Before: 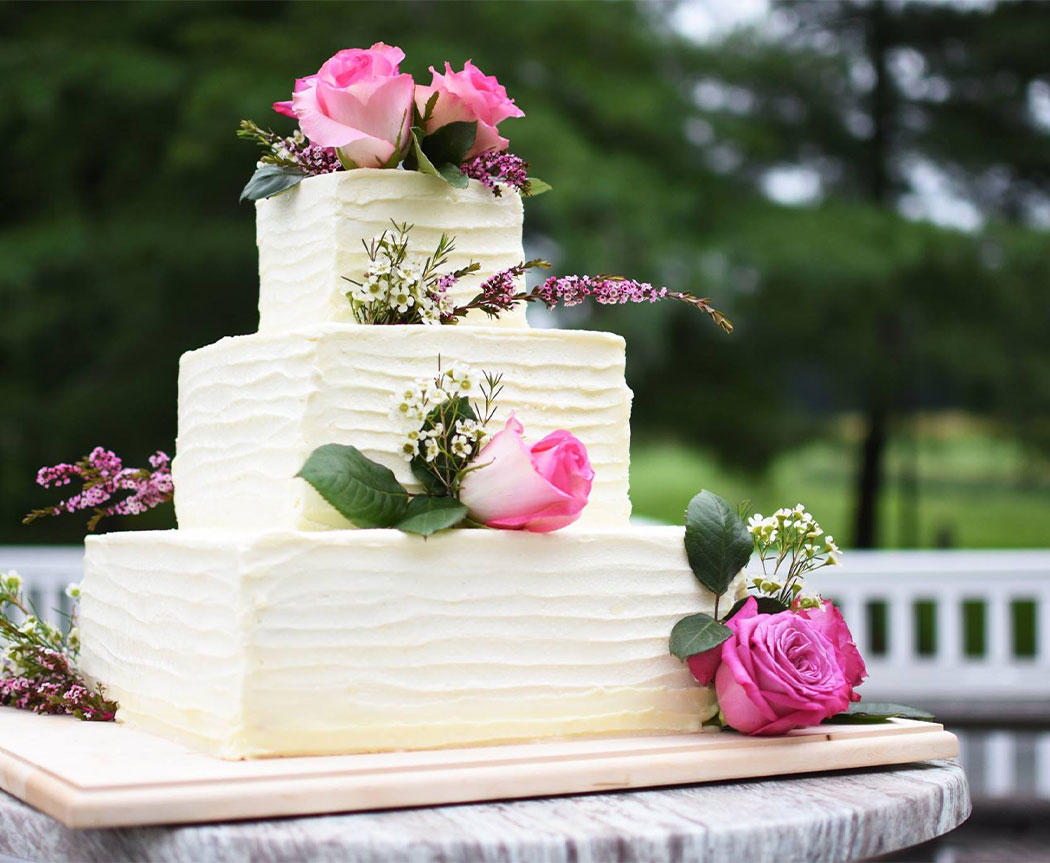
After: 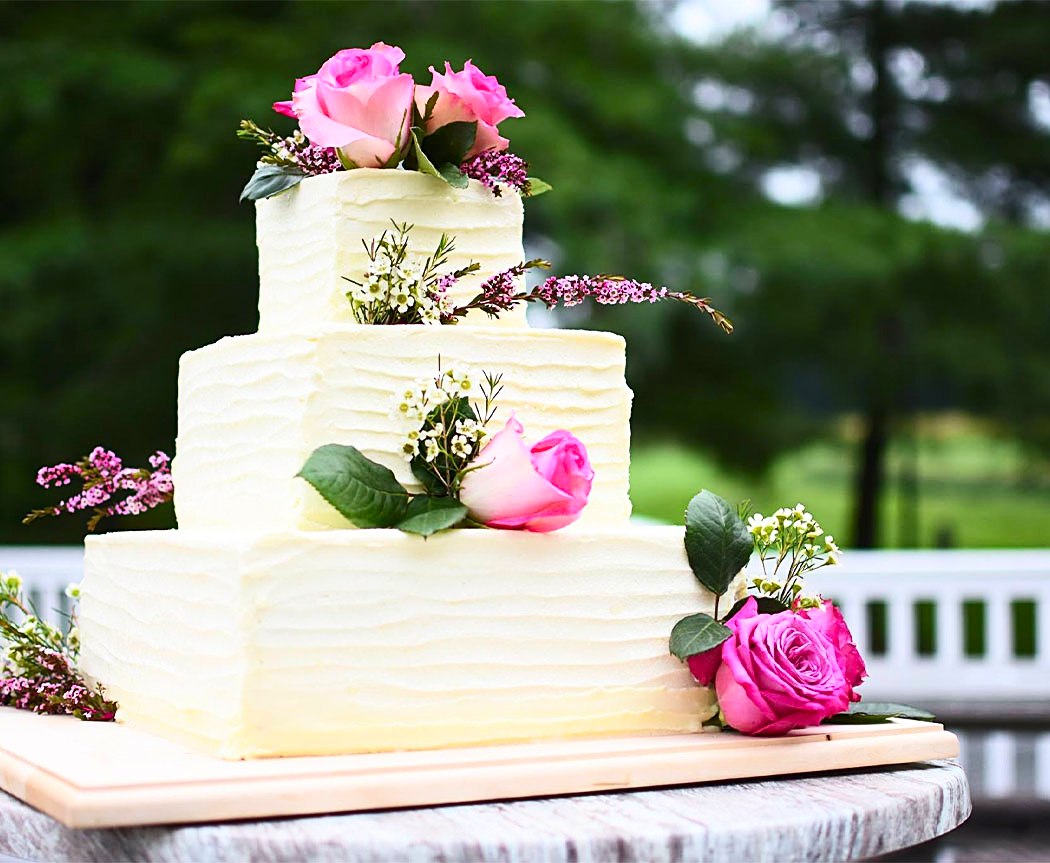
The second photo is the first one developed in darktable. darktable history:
sharpen: on, module defaults
contrast brightness saturation: contrast 0.23, brightness 0.1, saturation 0.29
